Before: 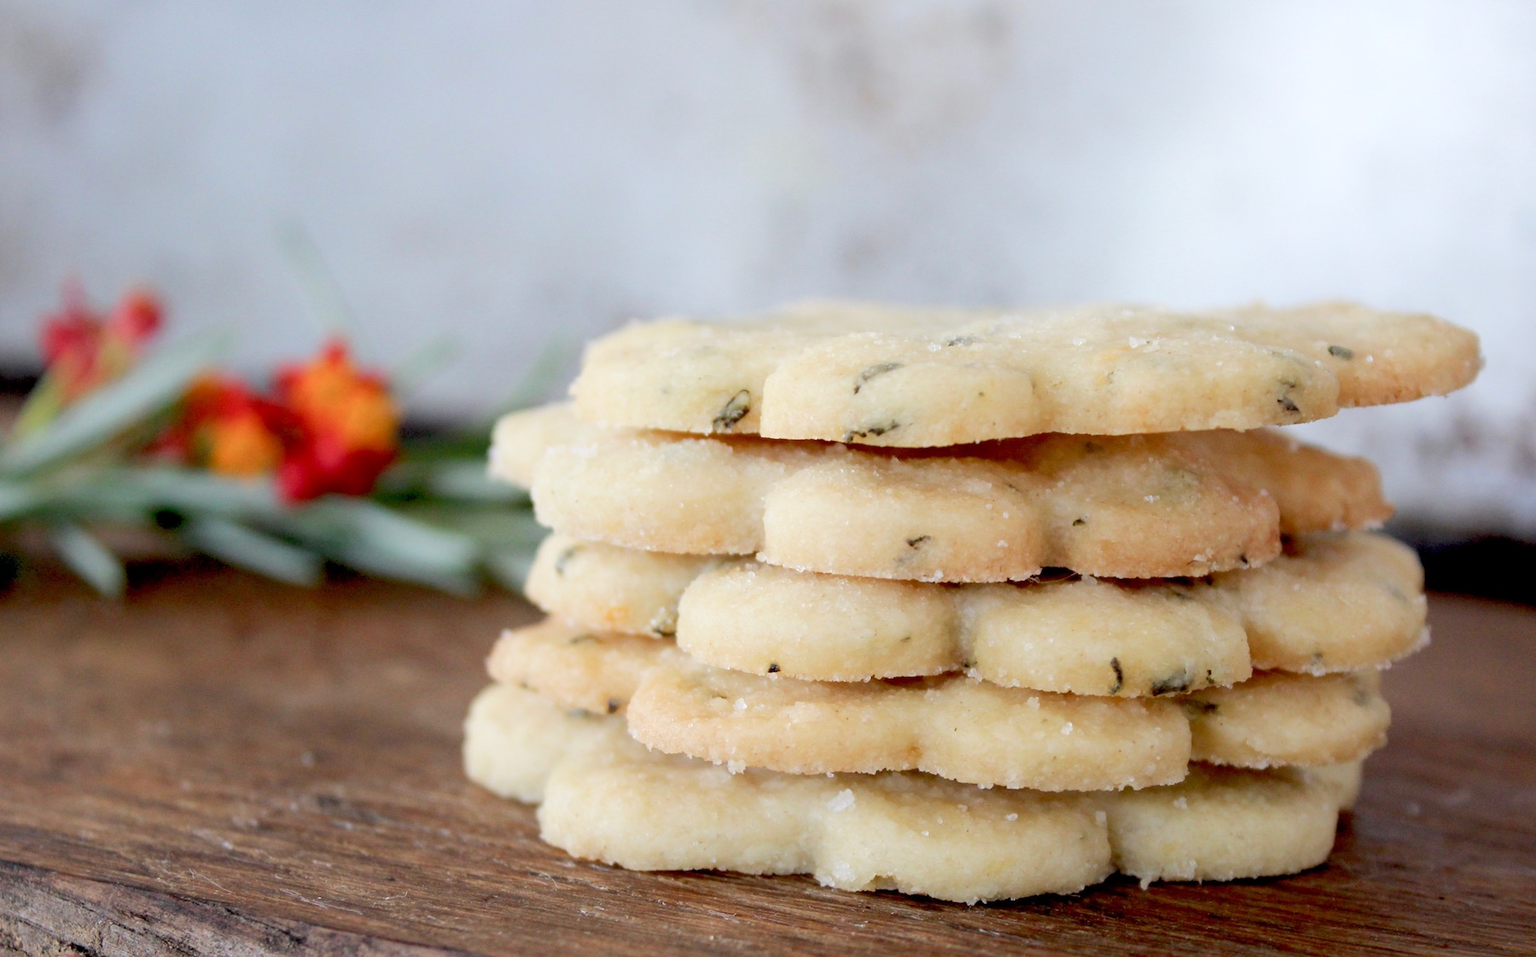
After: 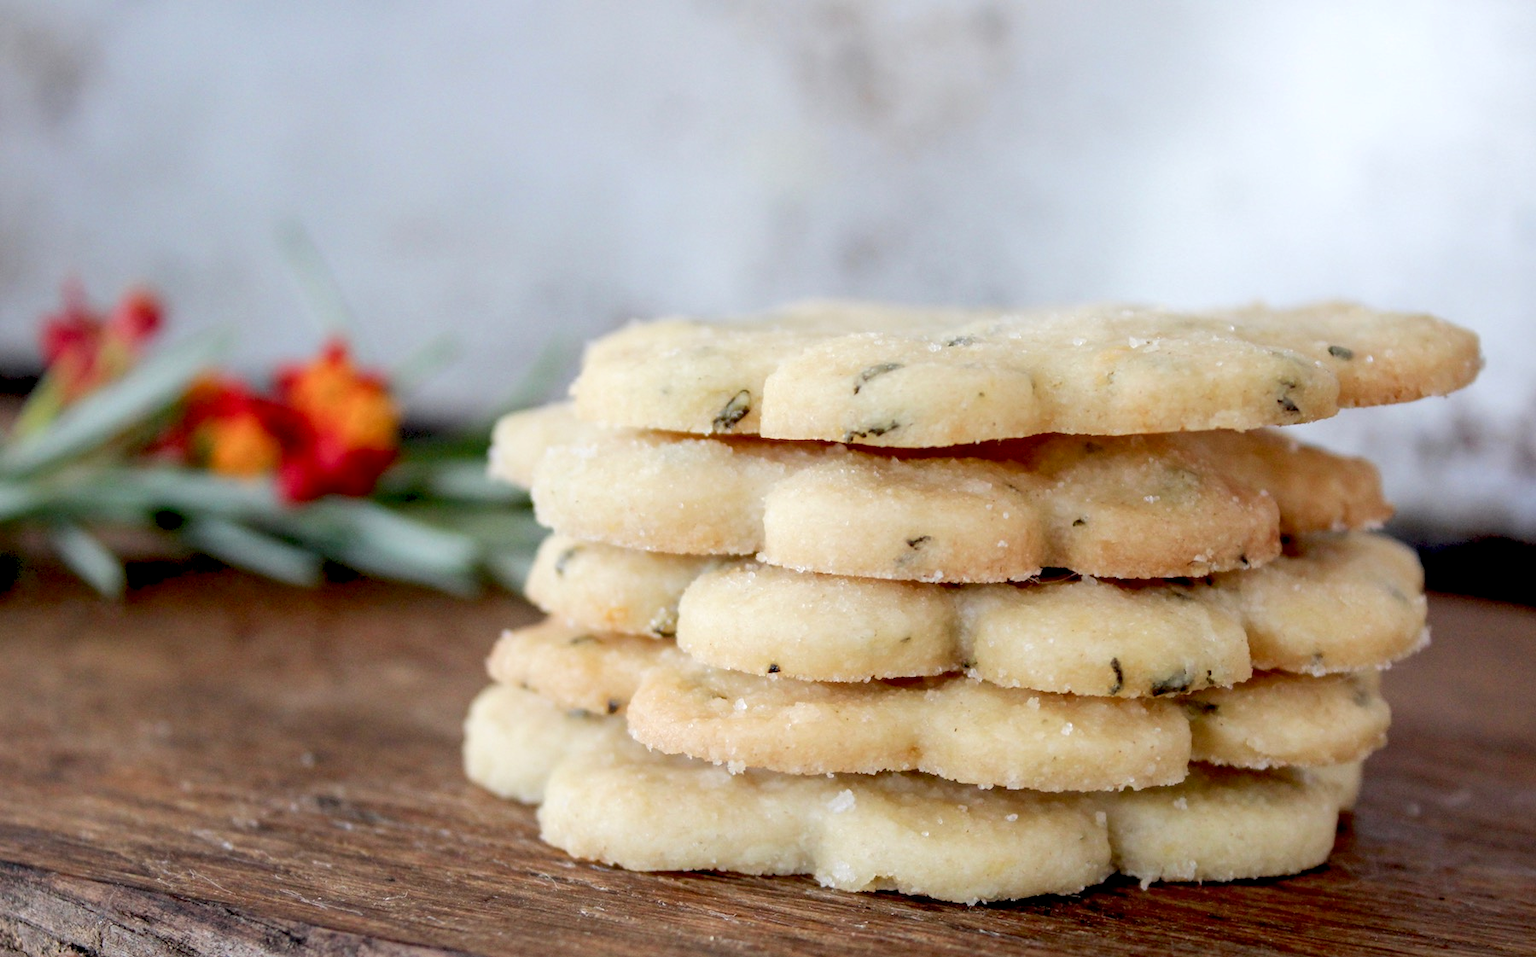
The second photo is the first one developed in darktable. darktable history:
contrast brightness saturation: contrast -0.02, brightness -0.01, saturation 0.03
local contrast: detail 130%
